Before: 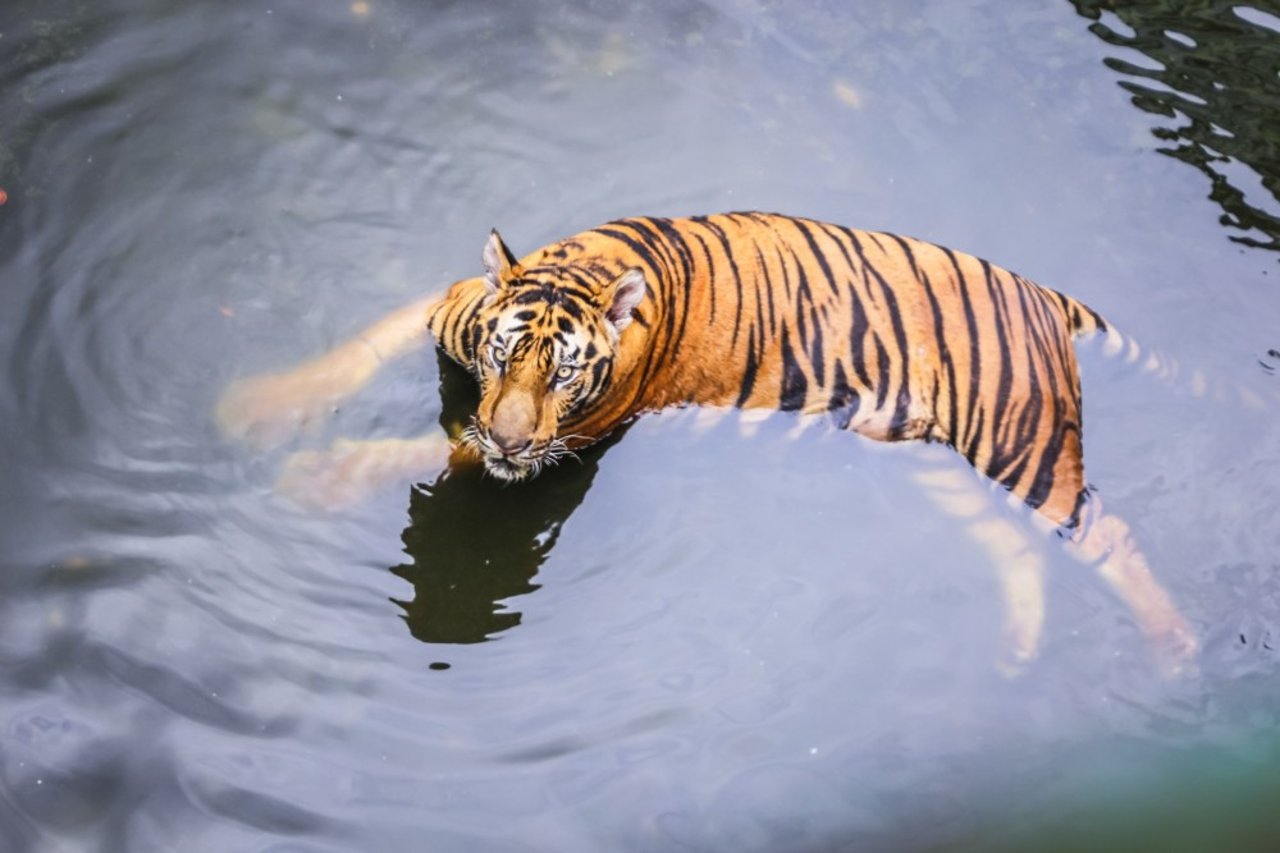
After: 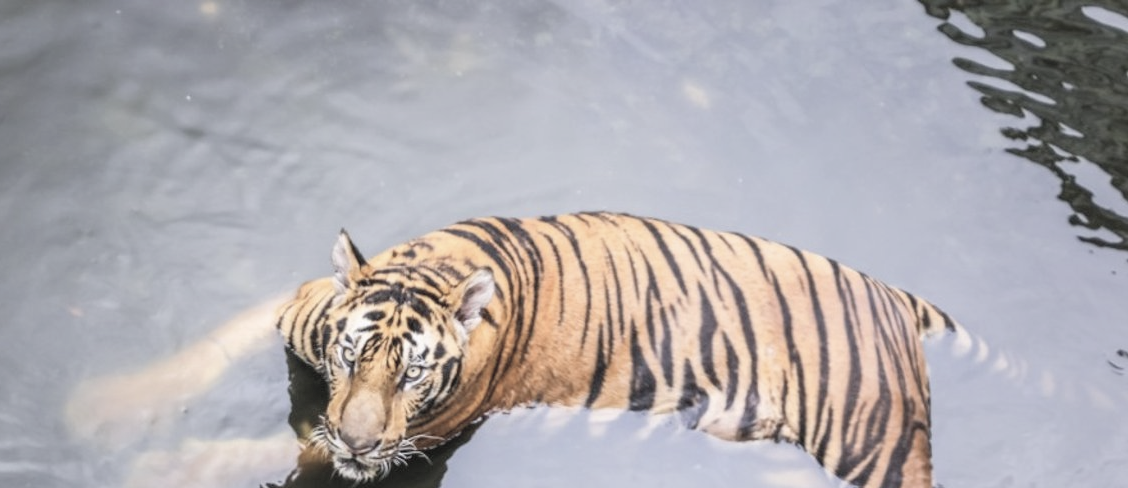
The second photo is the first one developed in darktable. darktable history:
contrast brightness saturation: brightness 0.18, saturation -0.5
crop and rotate: left 11.812%, bottom 42.776%
